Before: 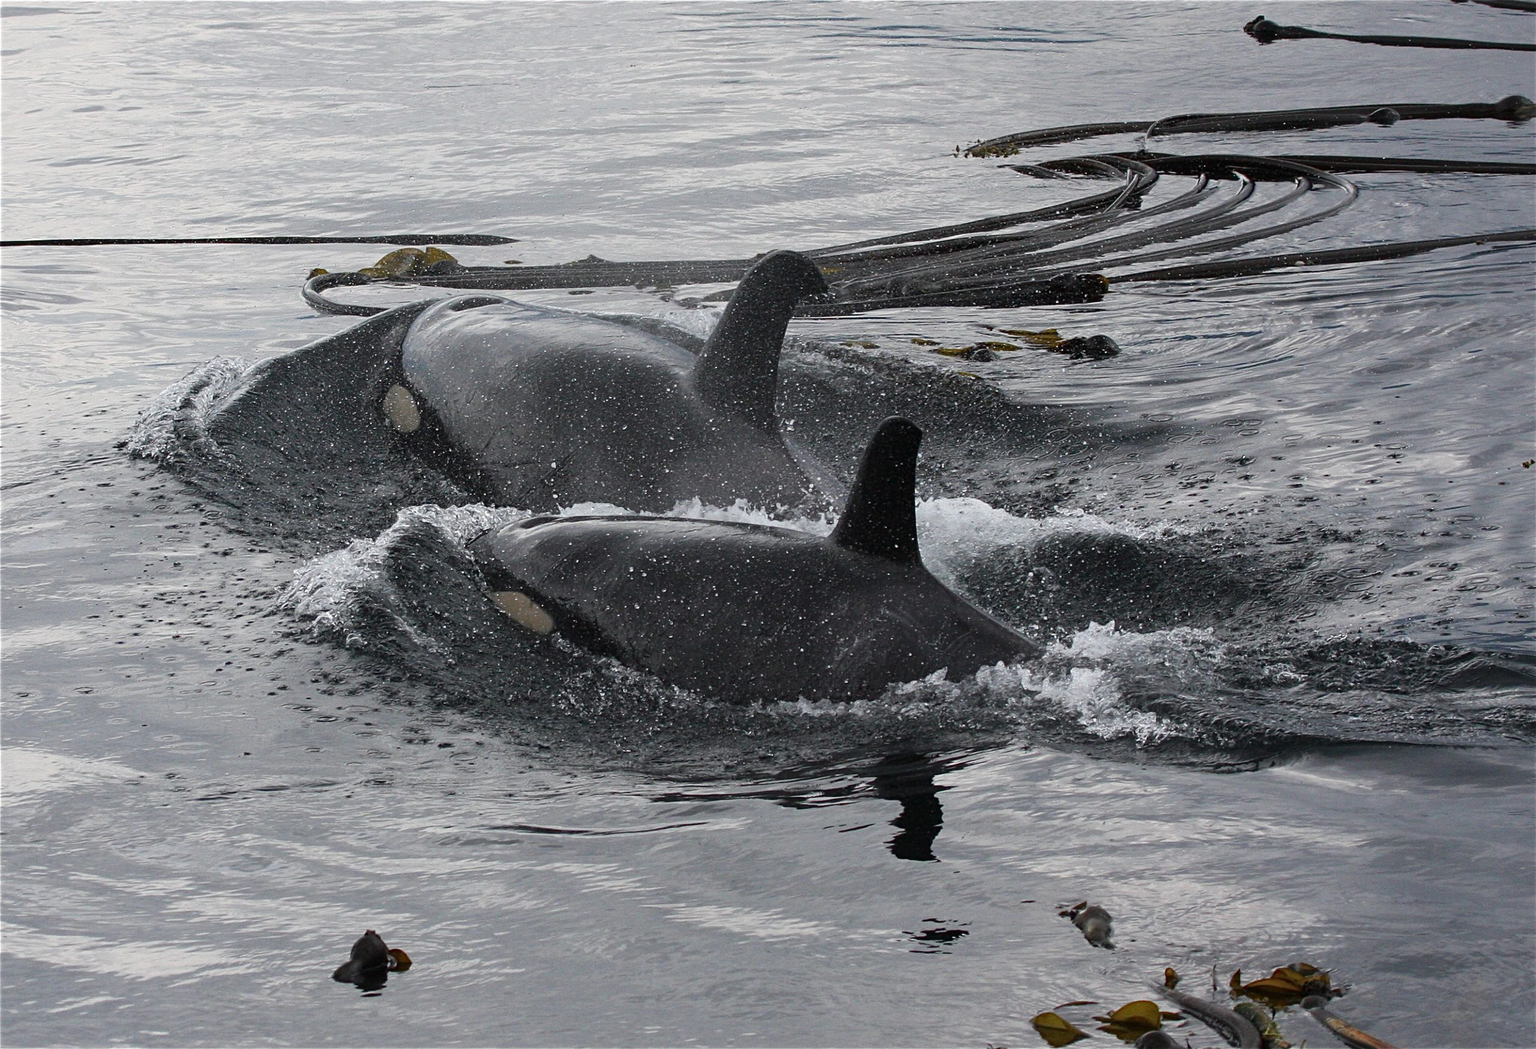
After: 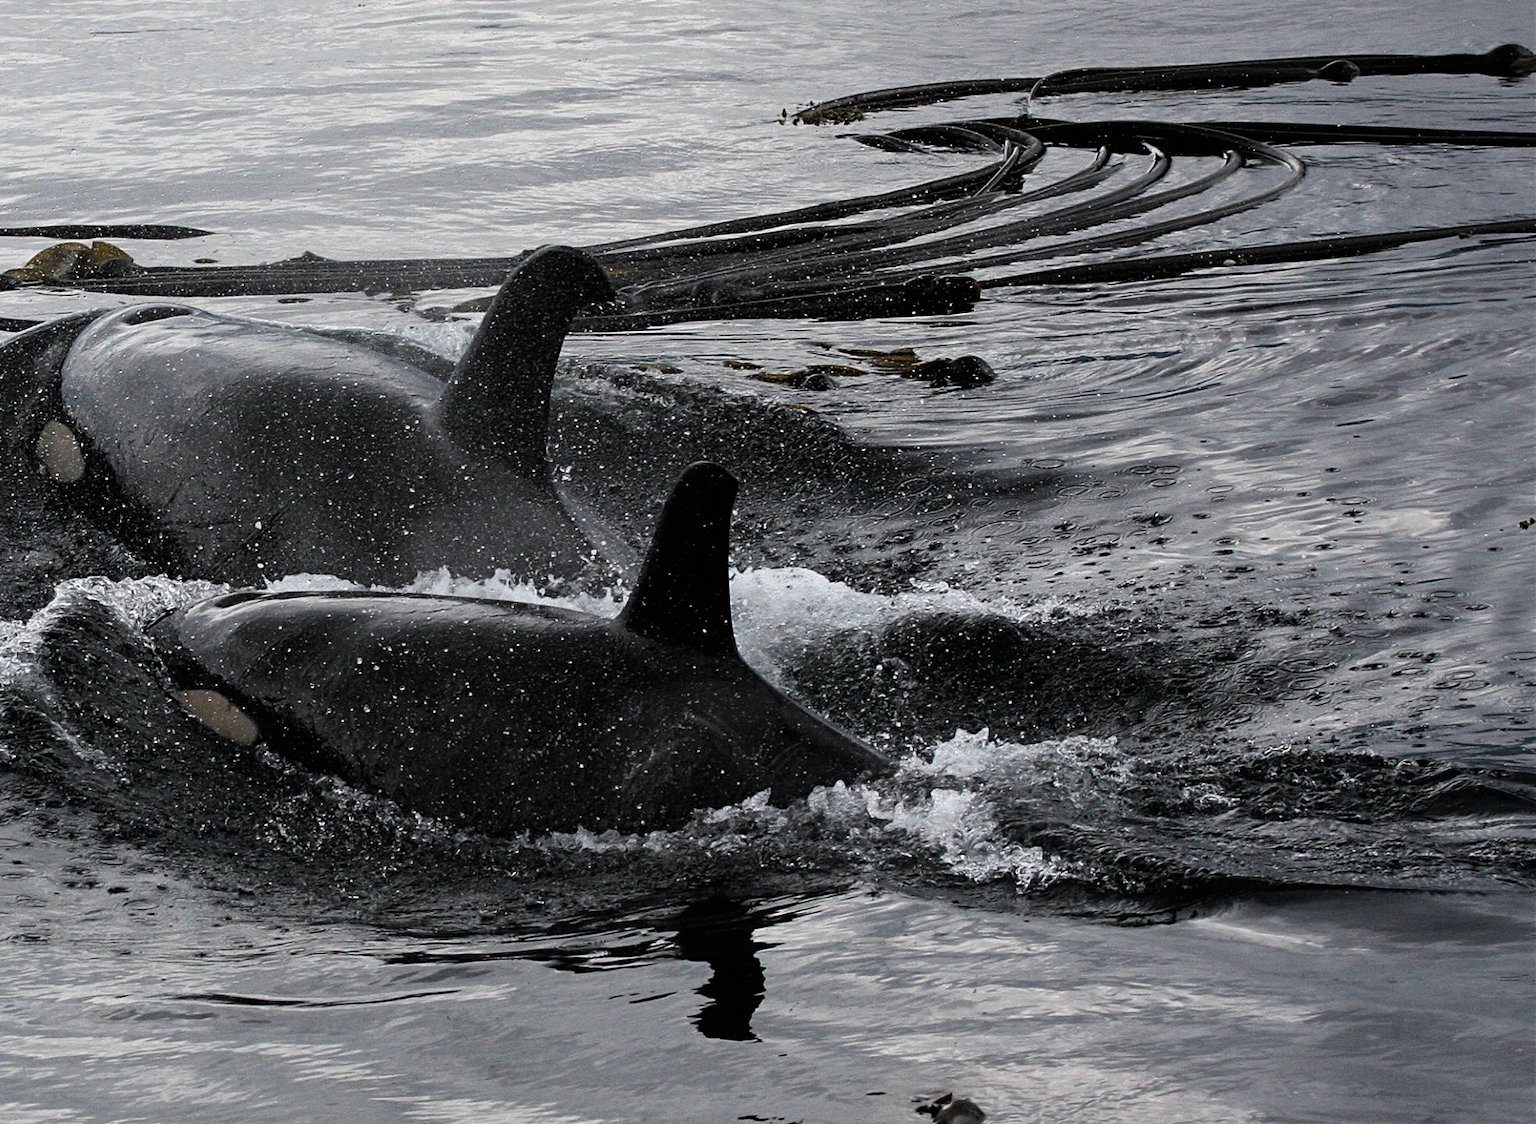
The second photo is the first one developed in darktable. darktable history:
crop: left 23.136%, top 5.926%, bottom 11.716%
tone curve: curves: ch0 [(0, 0) (0.003, 0) (0.011, 0.001) (0.025, 0.003) (0.044, 0.006) (0.069, 0.009) (0.1, 0.013) (0.136, 0.032) (0.177, 0.067) (0.224, 0.121) (0.277, 0.185) (0.335, 0.255) (0.399, 0.333) (0.468, 0.417) (0.543, 0.508) (0.623, 0.606) (0.709, 0.71) (0.801, 0.819) (0.898, 0.926) (1, 1)], color space Lab, linked channels, preserve colors none
